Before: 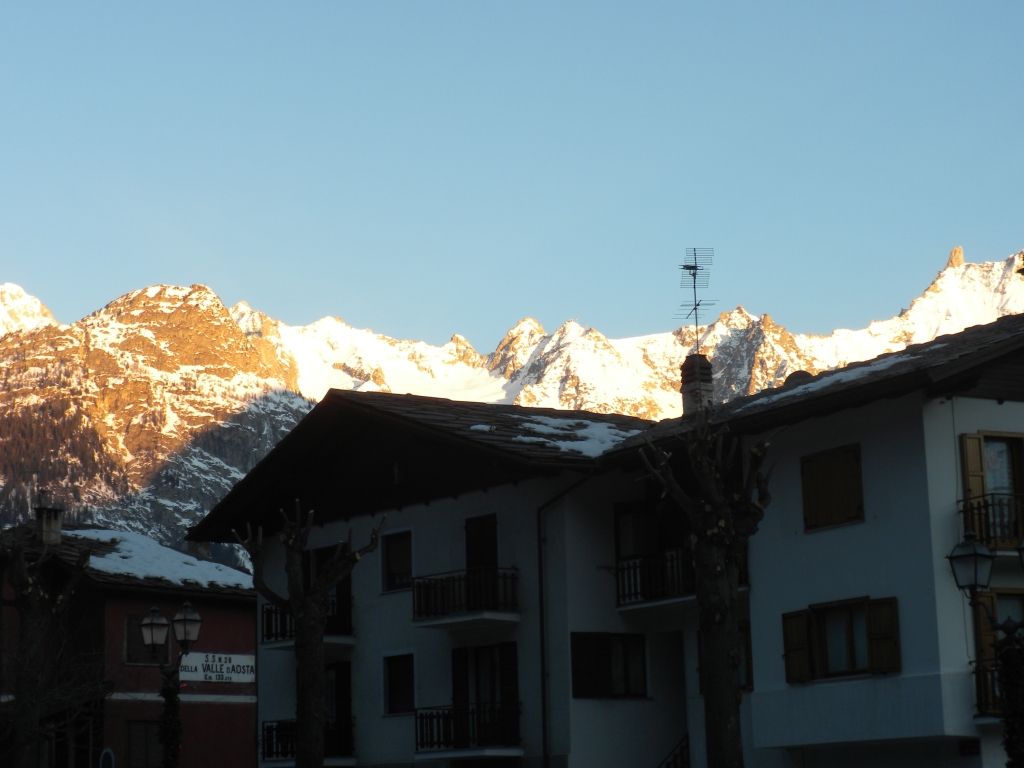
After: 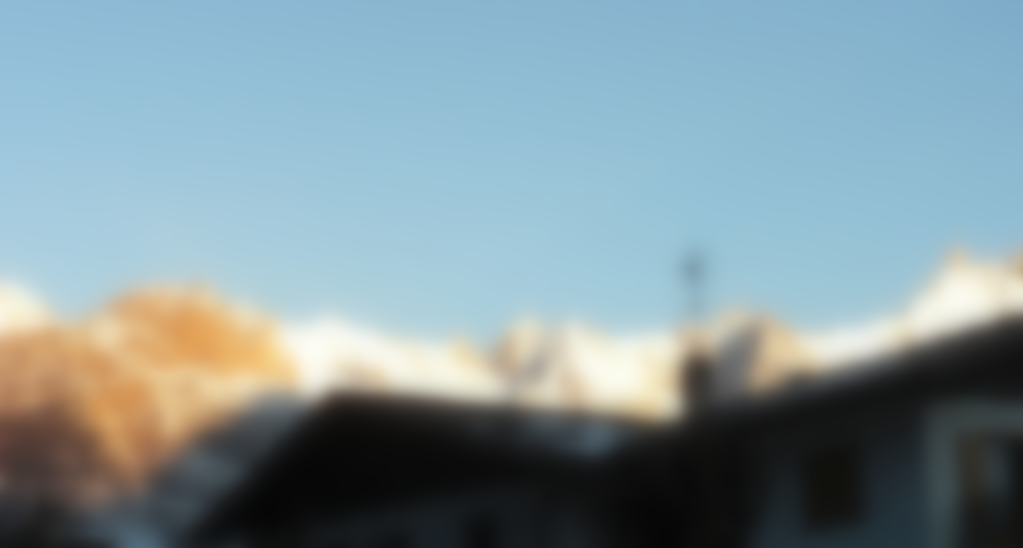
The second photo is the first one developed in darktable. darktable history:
crop: bottom 28.576%
lowpass: on, module defaults
